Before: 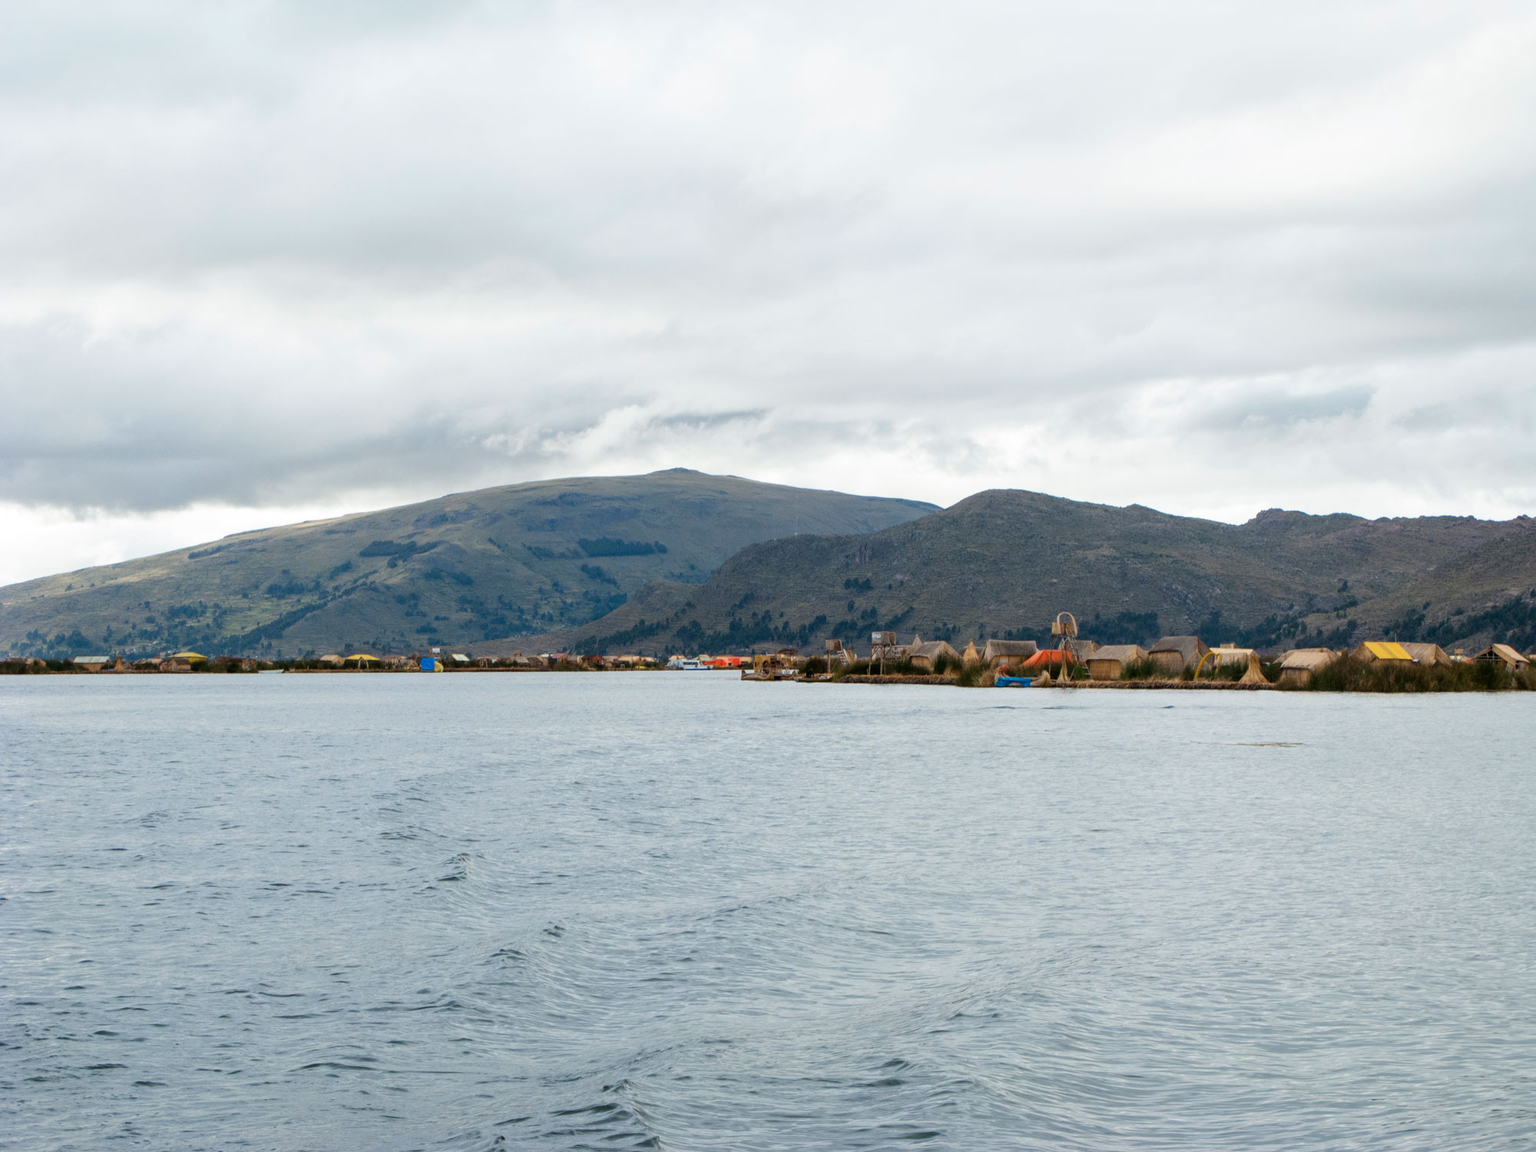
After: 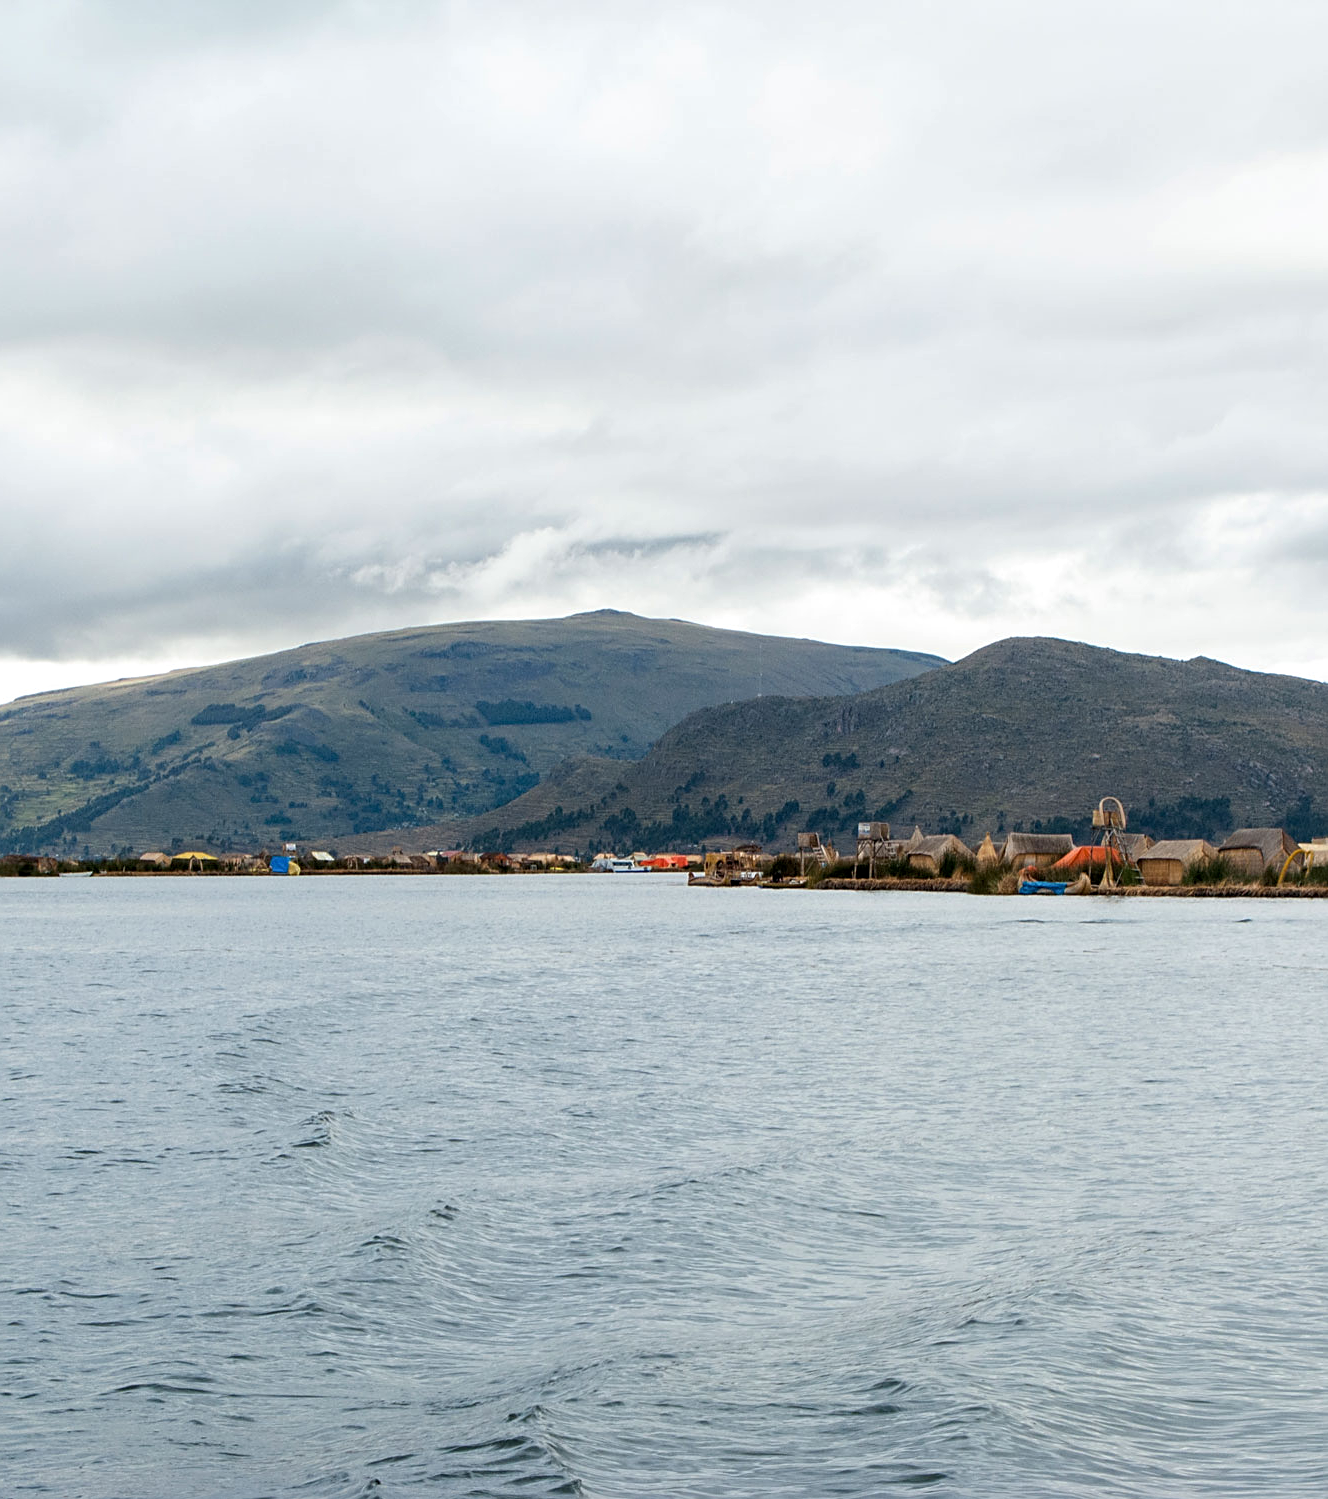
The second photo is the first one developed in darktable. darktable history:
crop and rotate: left 13.881%, right 19.678%
sharpen: on, module defaults
local contrast: highlights 107%, shadows 100%, detail 119%, midtone range 0.2
